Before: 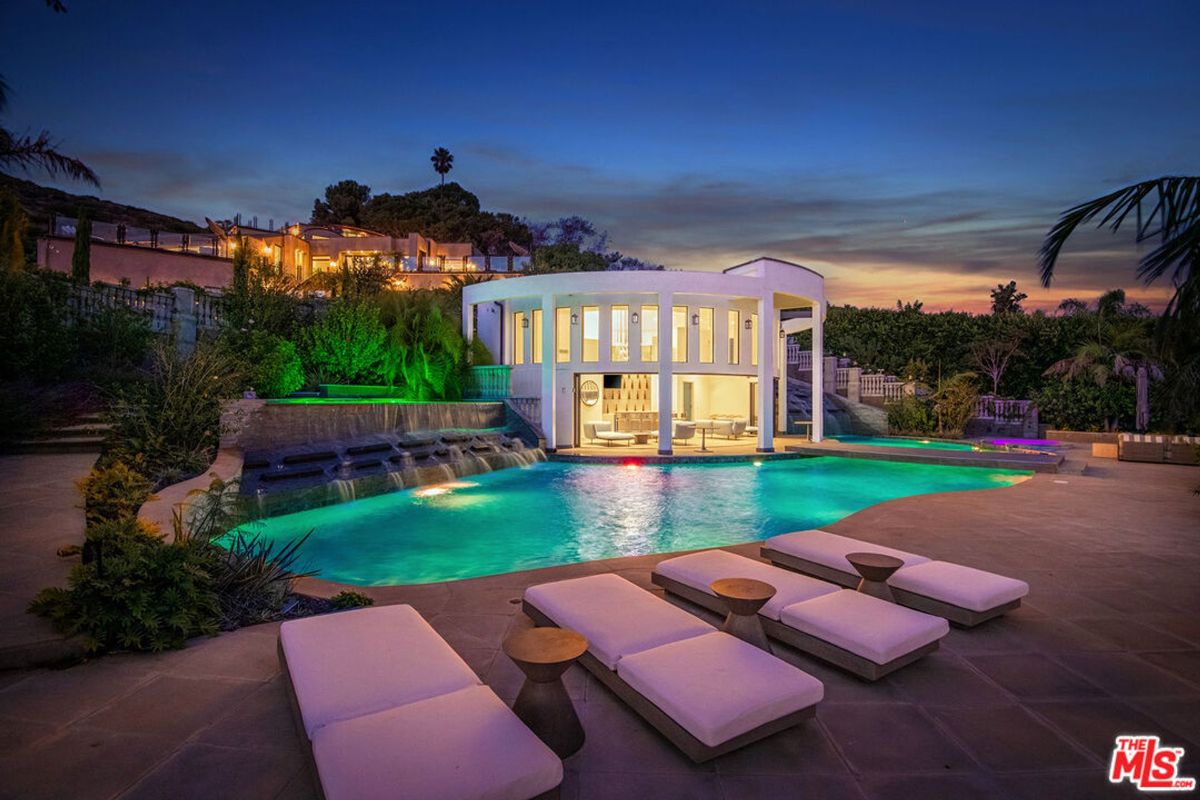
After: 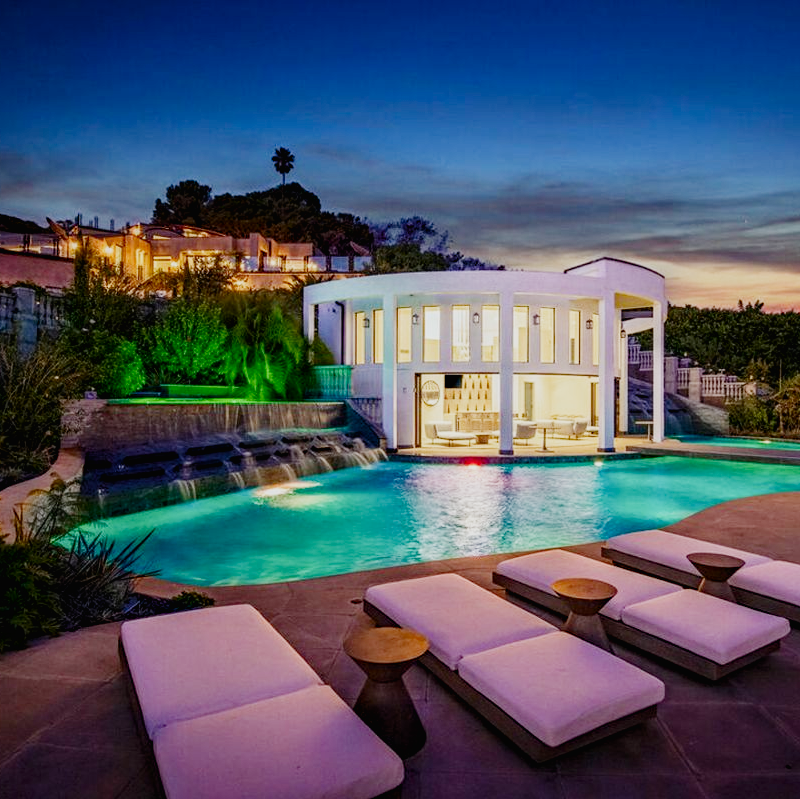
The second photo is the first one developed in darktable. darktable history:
filmic rgb: black relative exposure -7.15 EV, white relative exposure 5.34 EV, hardness 3.03, add noise in highlights 0.002, preserve chrominance no, color science v3 (2019), use custom middle-gray values true, contrast in highlights soft
tone curve: curves: ch0 [(0.016, 0.011) (0.204, 0.146) (0.515, 0.476) (0.78, 0.795) (1, 0.981)], color space Lab, independent channels, preserve colors none
crop and rotate: left 13.331%, right 19.974%
exposure: exposure 0.559 EV, compensate exposure bias true, compensate highlight preservation false
tone equalizer: edges refinement/feathering 500, mask exposure compensation -1.57 EV, preserve details no
haze removal: compatibility mode true
